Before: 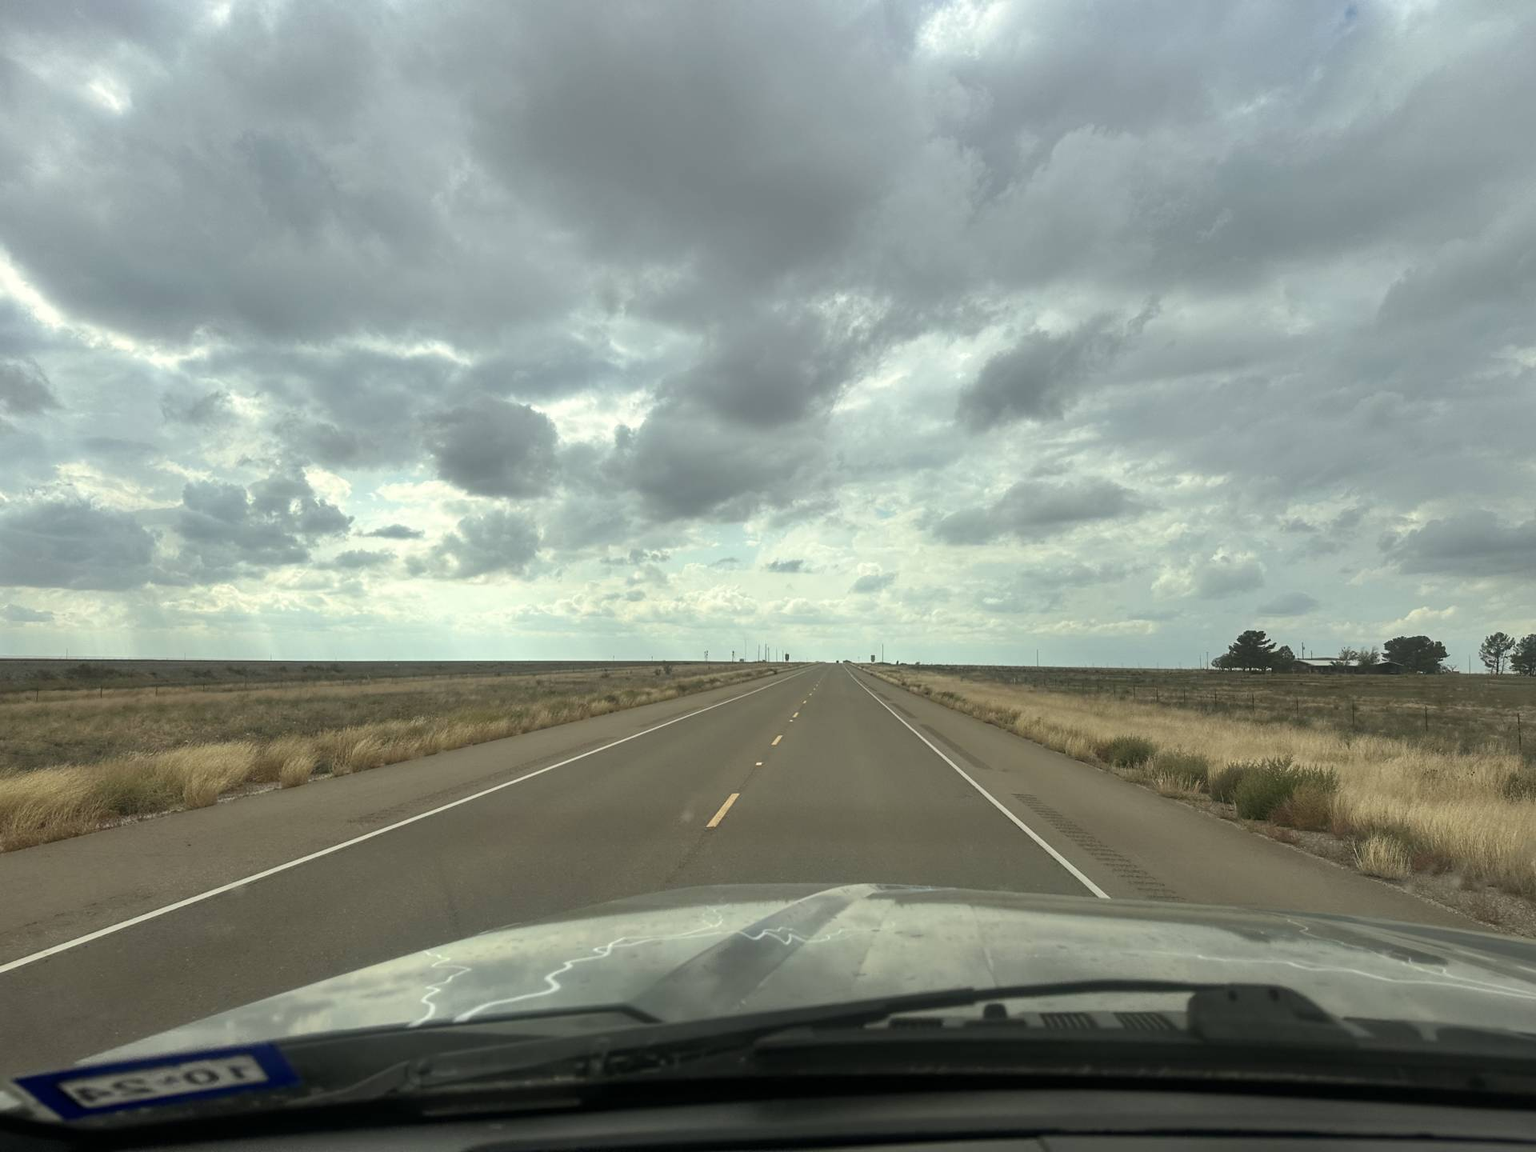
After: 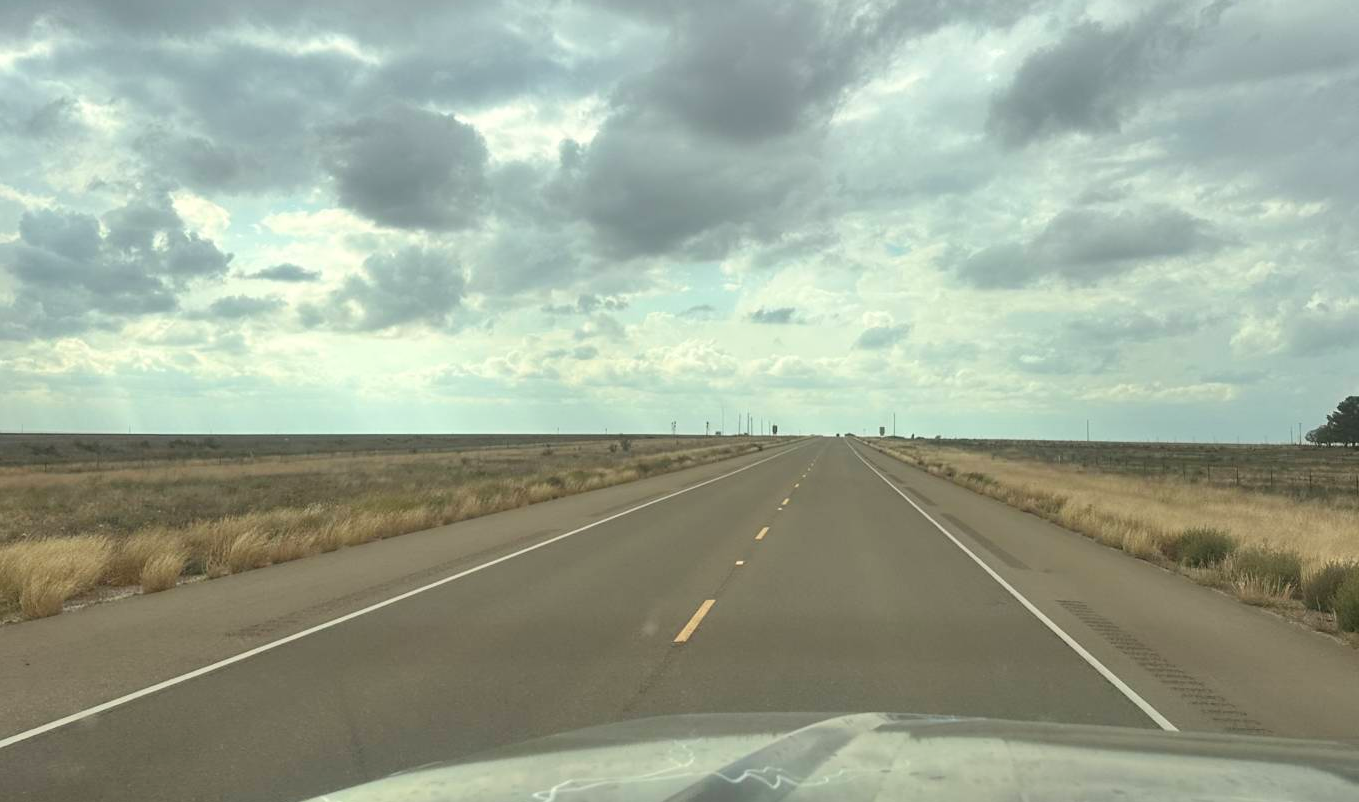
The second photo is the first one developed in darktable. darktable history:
contrast brightness saturation: contrast 0.05, brightness 0.055, saturation 0.009
crop: left 10.925%, top 27.244%, right 18.28%, bottom 17.033%
